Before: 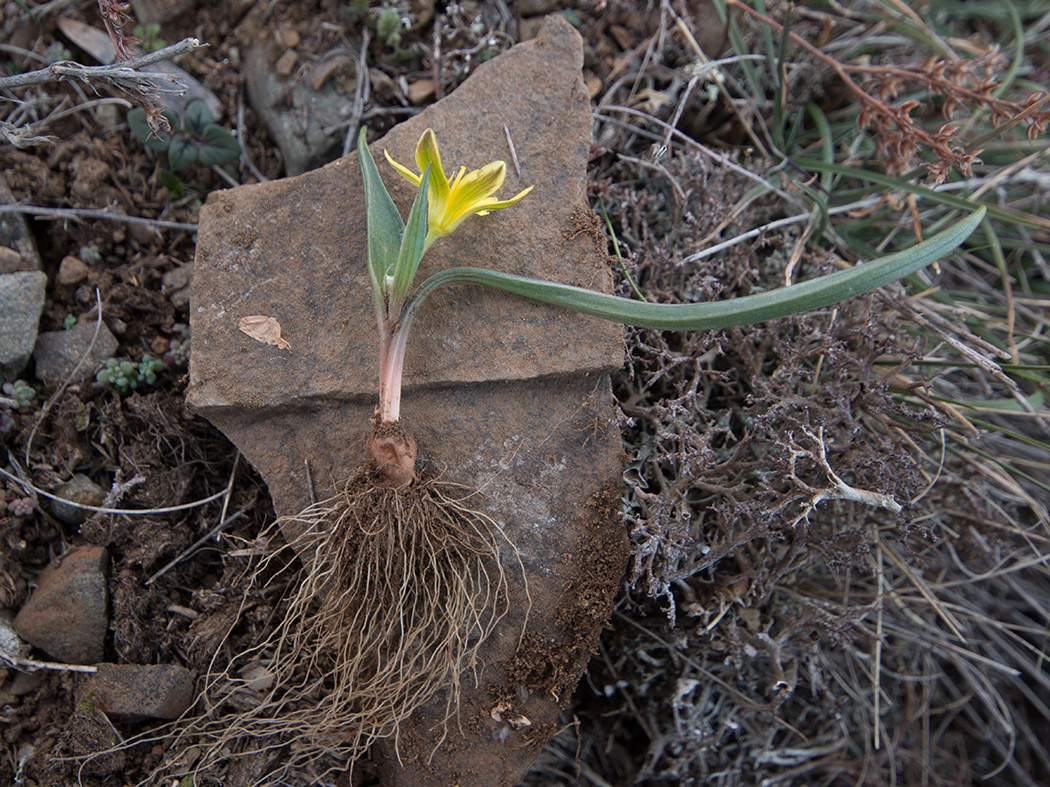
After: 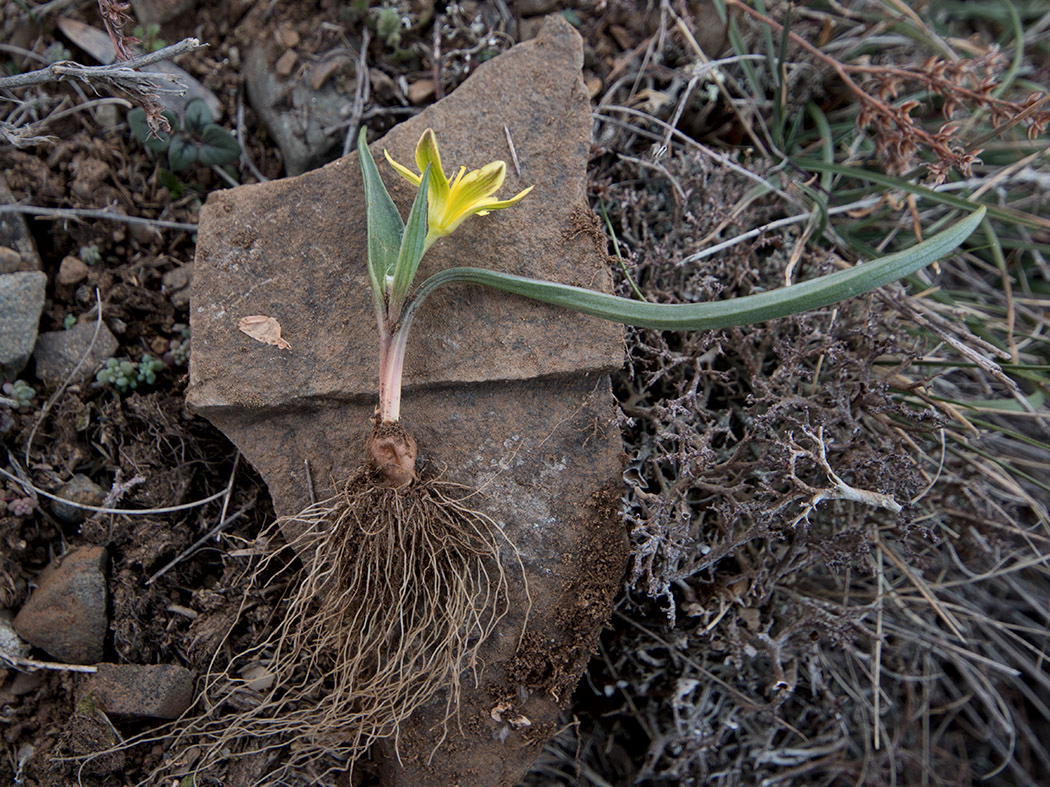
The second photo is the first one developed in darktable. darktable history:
local contrast: mode bilateral grid, contrast 20, coarseness 50, detail 140%, midtone range 0.2
exposure: exposure -0.177 EV, compensate highlight preservation false
